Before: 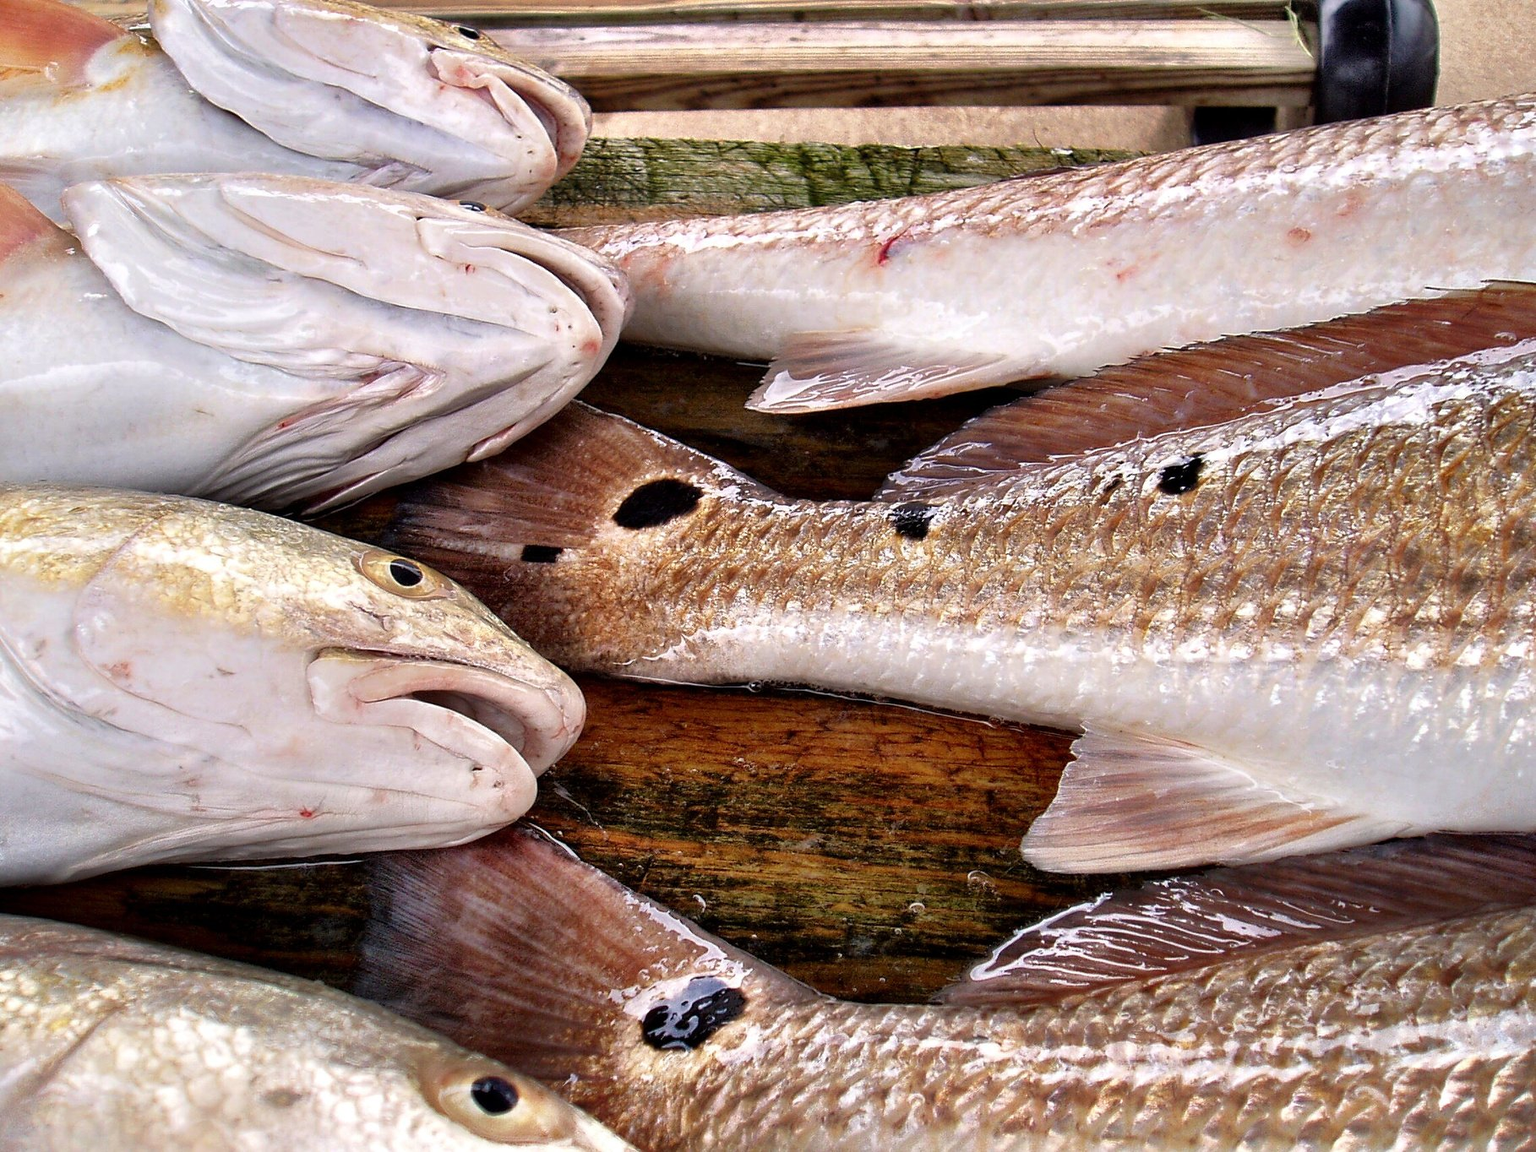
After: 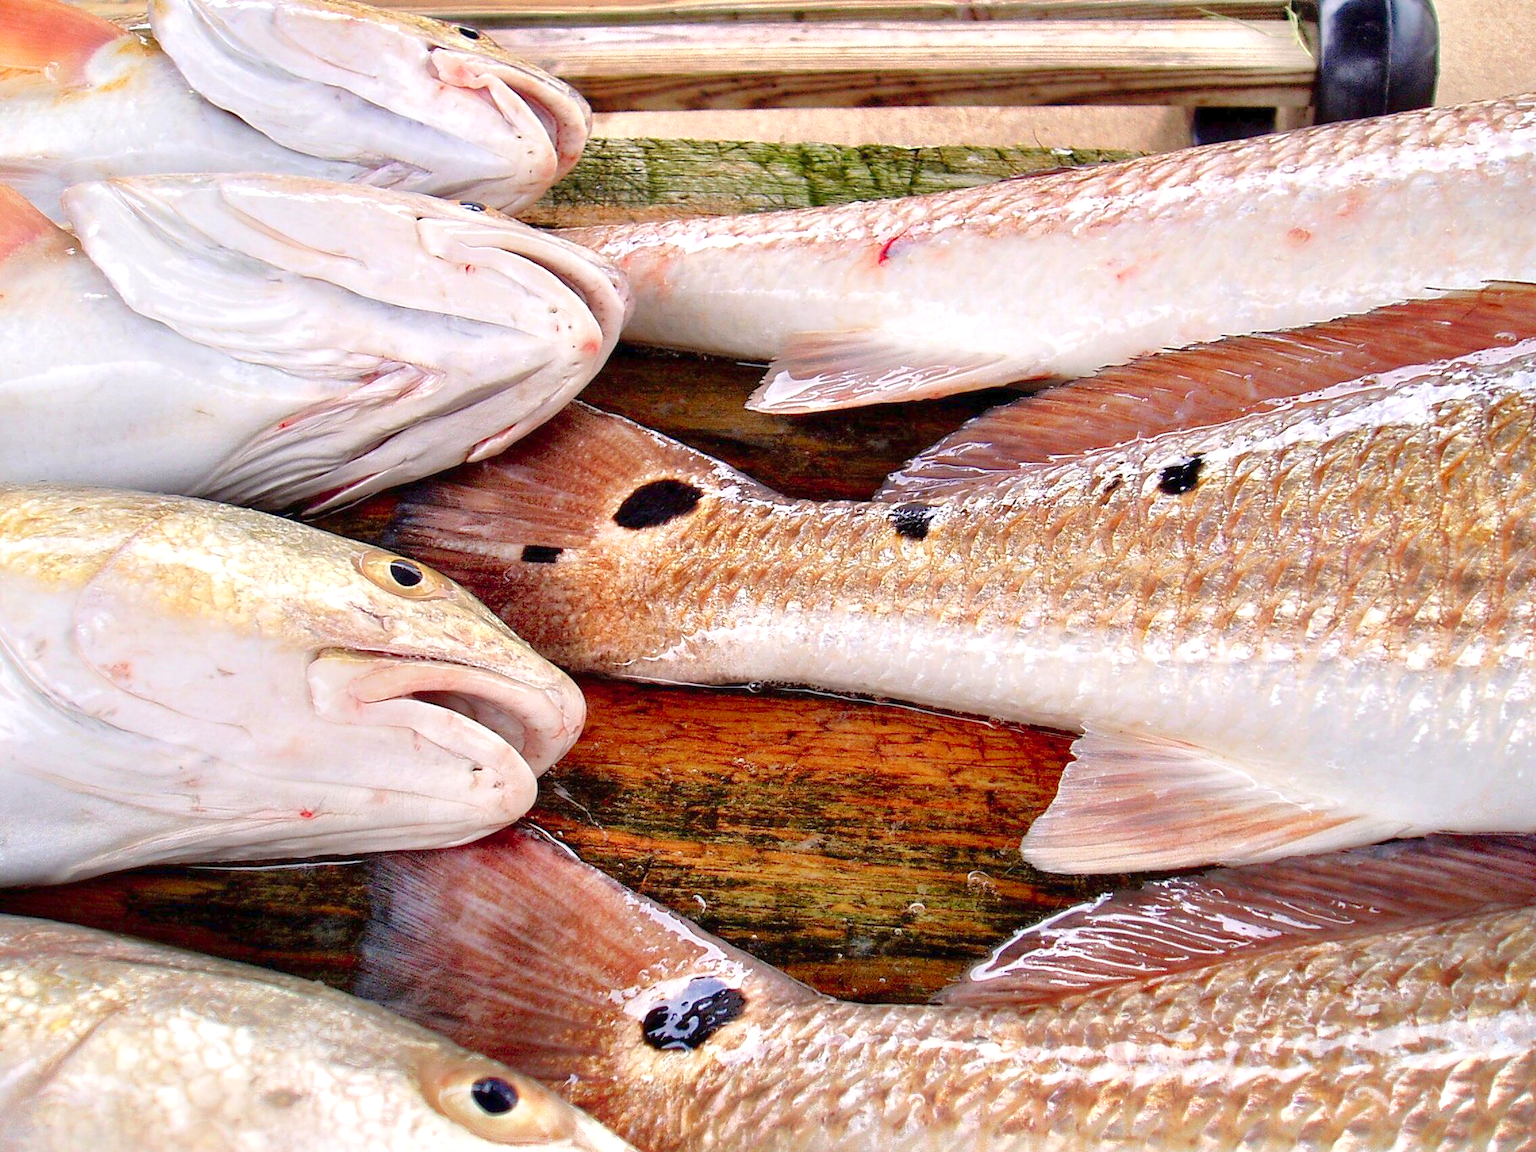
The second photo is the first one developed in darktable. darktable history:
exposure: compensate highlight preservation false
levels: levels [0, 0.397, 0.955]
